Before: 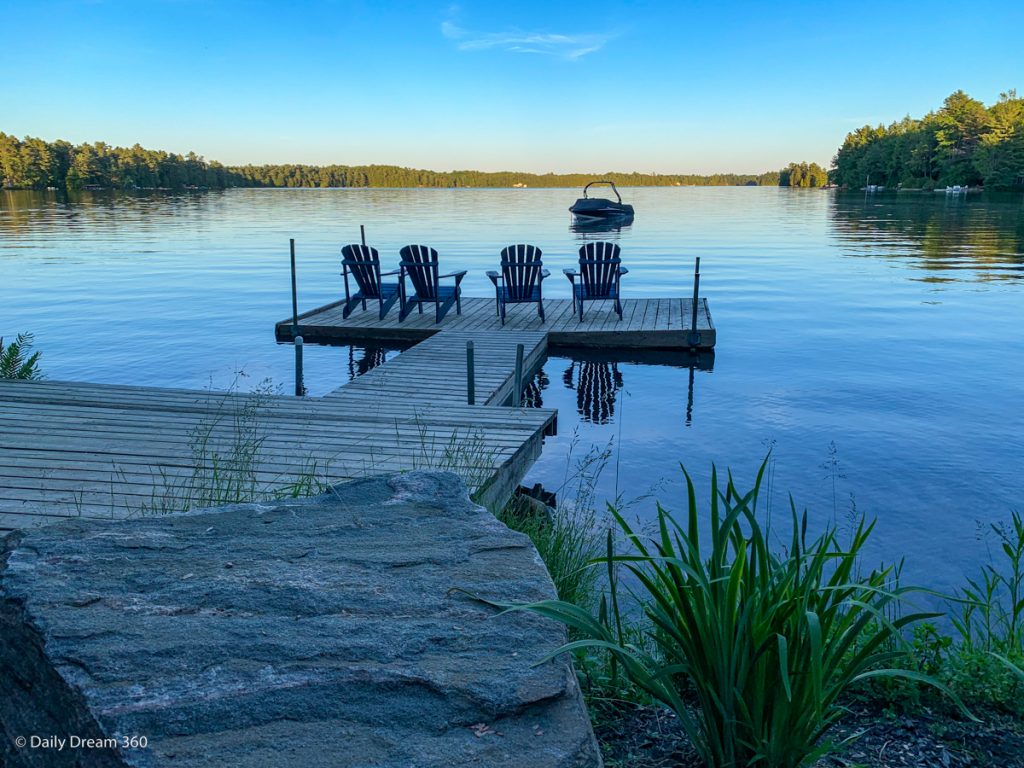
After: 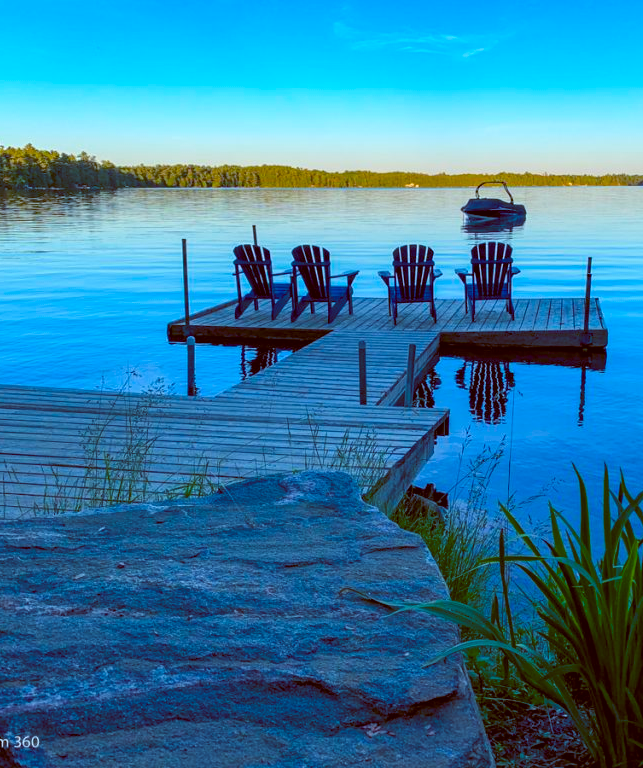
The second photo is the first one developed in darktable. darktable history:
crop: left 10.644%, right 26.528%
color balance: lift [1, 1.015, 1.004, 0.985], gamma [1, 0.958, 0.971, 1.042], gain [1, 0.956, 0.977, 1.044]
color balance rgb: linear chroma grading › global chroma 15%, perceptual saturation grading › global saturation 30%
